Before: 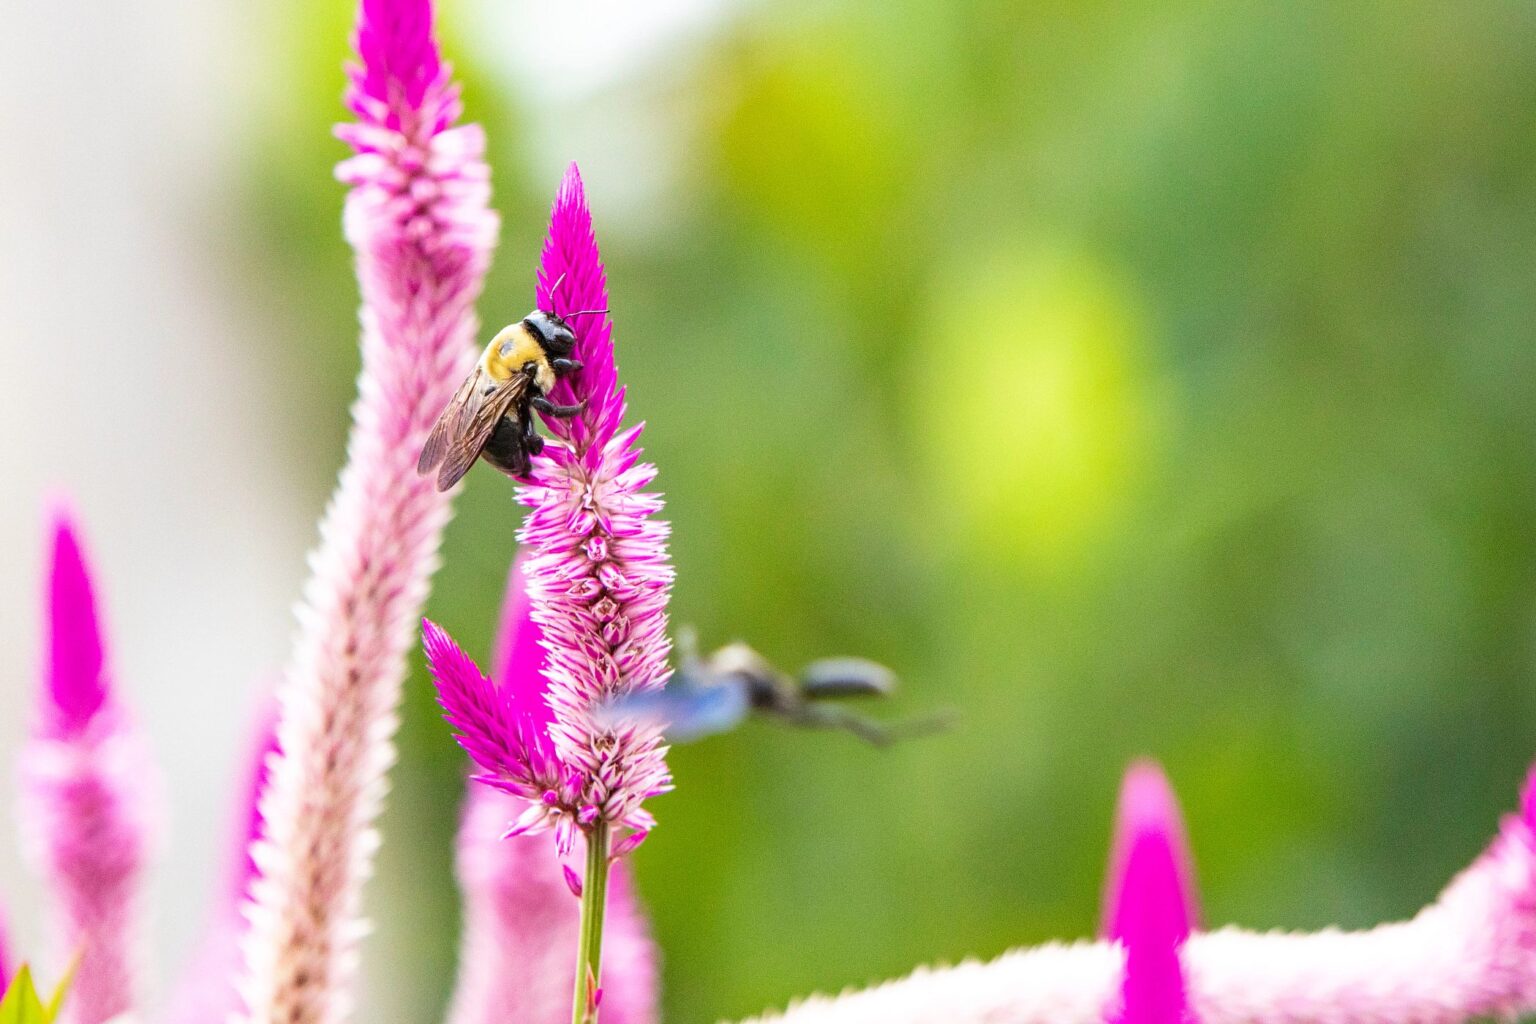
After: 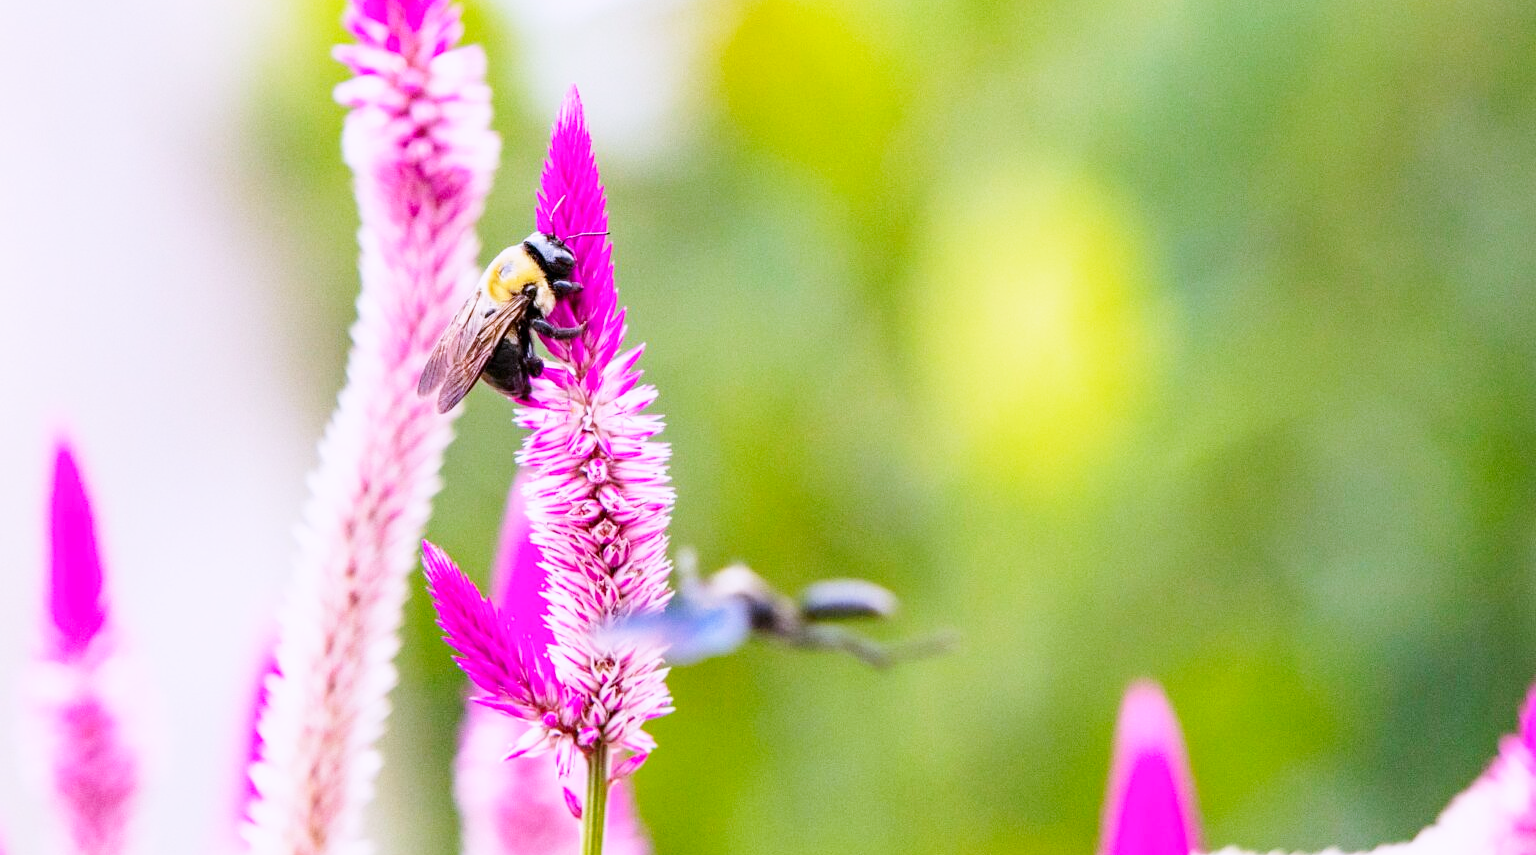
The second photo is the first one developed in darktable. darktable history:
exposure: exposure -0.462 EV, compensate highlight preservation false
crop: top 7.625%, bottom 8.027%
white balance: red 1.042, blue 1.17
base curve: curves: ch0 [(0, 0) (0.005, 0.002) (0.15, 0.3) (0.4, 0.7) (0.75, 0.95) (1, 1)], preserve colors none
